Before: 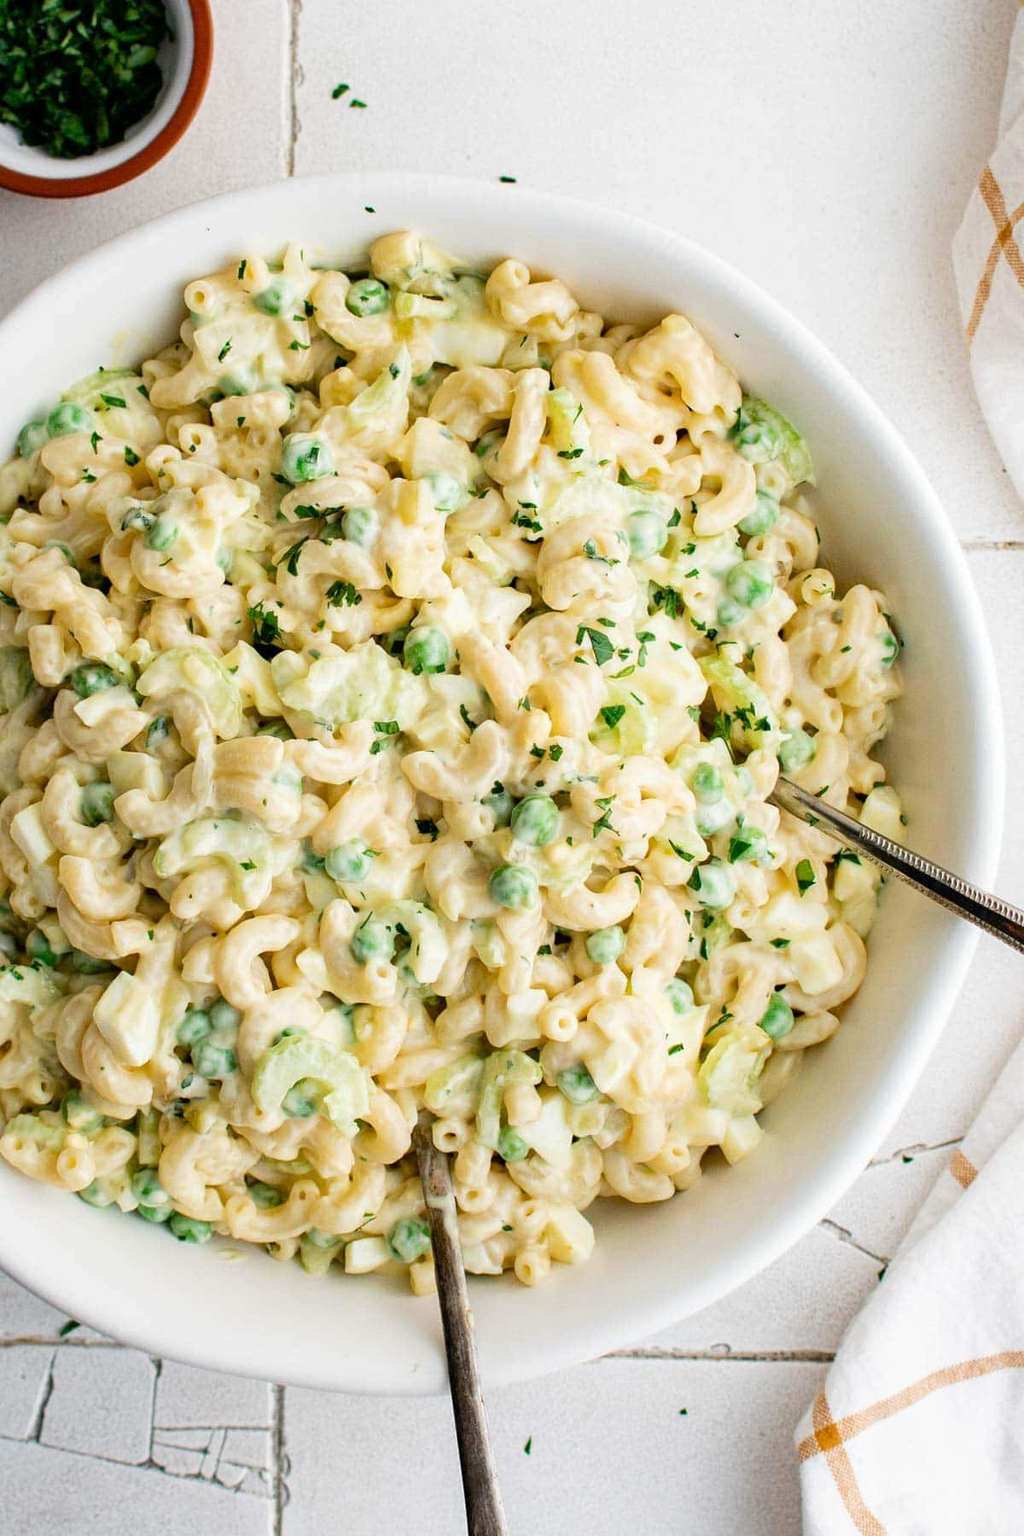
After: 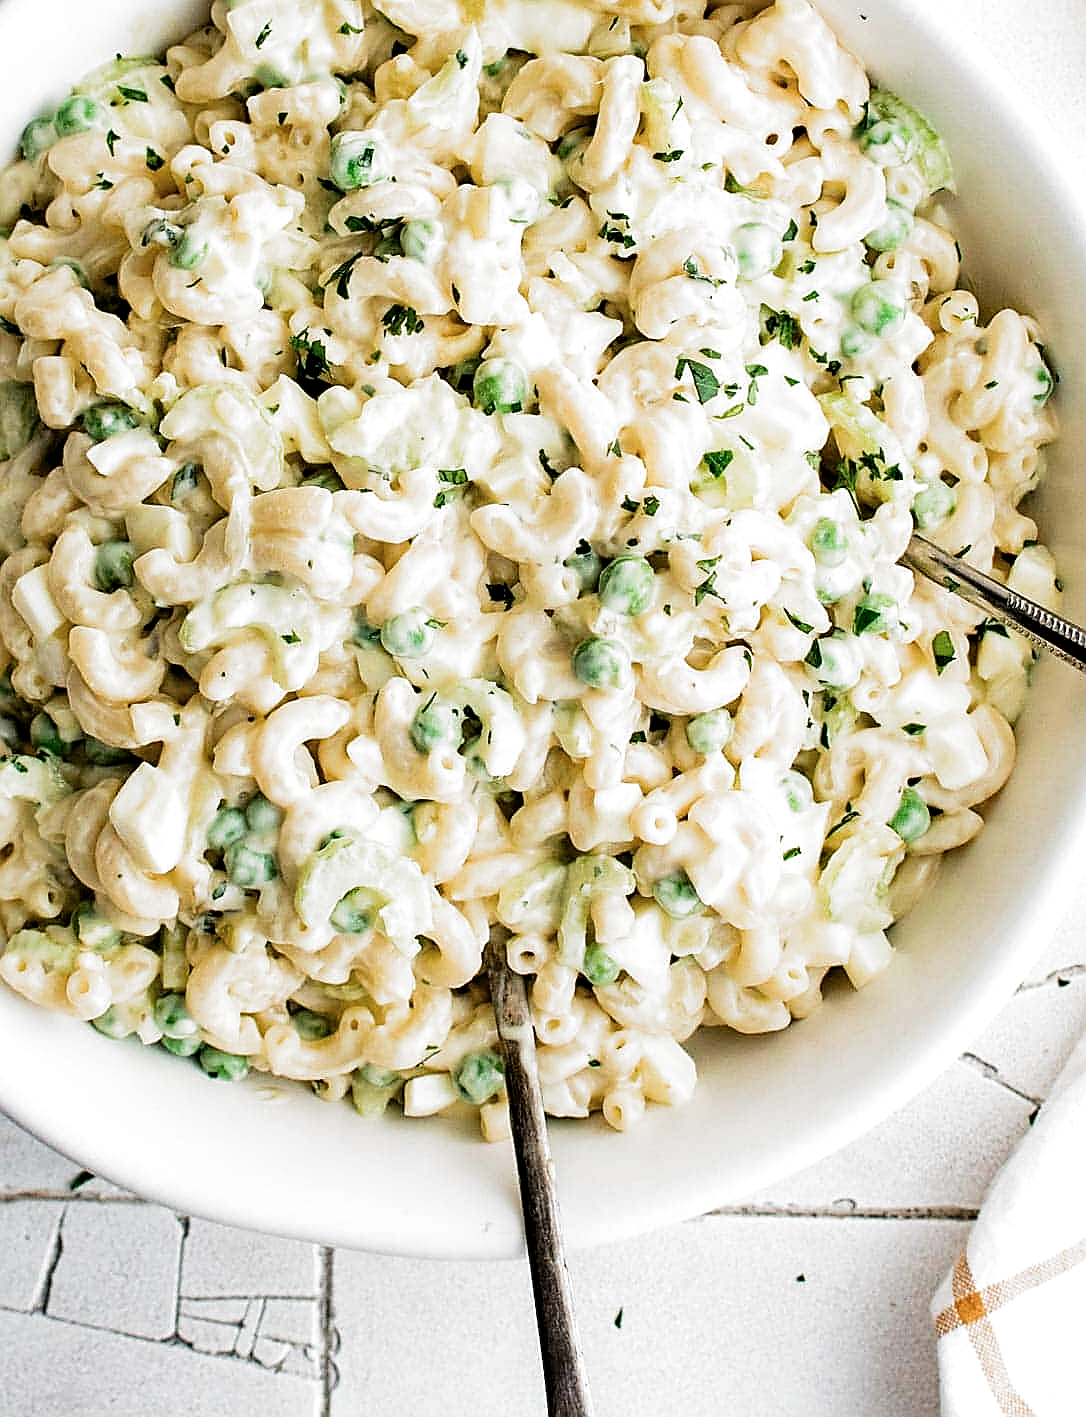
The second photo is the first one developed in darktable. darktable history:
crop: top 20.916%, right 9.437%, bottom 0.316%
contrast brightness saturation: contrast 0.05
sharpen: radius 1.4, amount 1.25, threshold 0.7
filmic rgb: black relative exposure -8.2 EV, white relative exposure 2.2 EV, threshold 3 EV, hardness 7.11, latitude 75%, contrast 1.325, highlights saturation mix -2%, shadows ↔ highlights balance 30%, preserve chrominance RGB euclidean norm, color science v5 (2021), contrast in shadows safe, contrast in highlights safe, enable highlight reconstruction true
